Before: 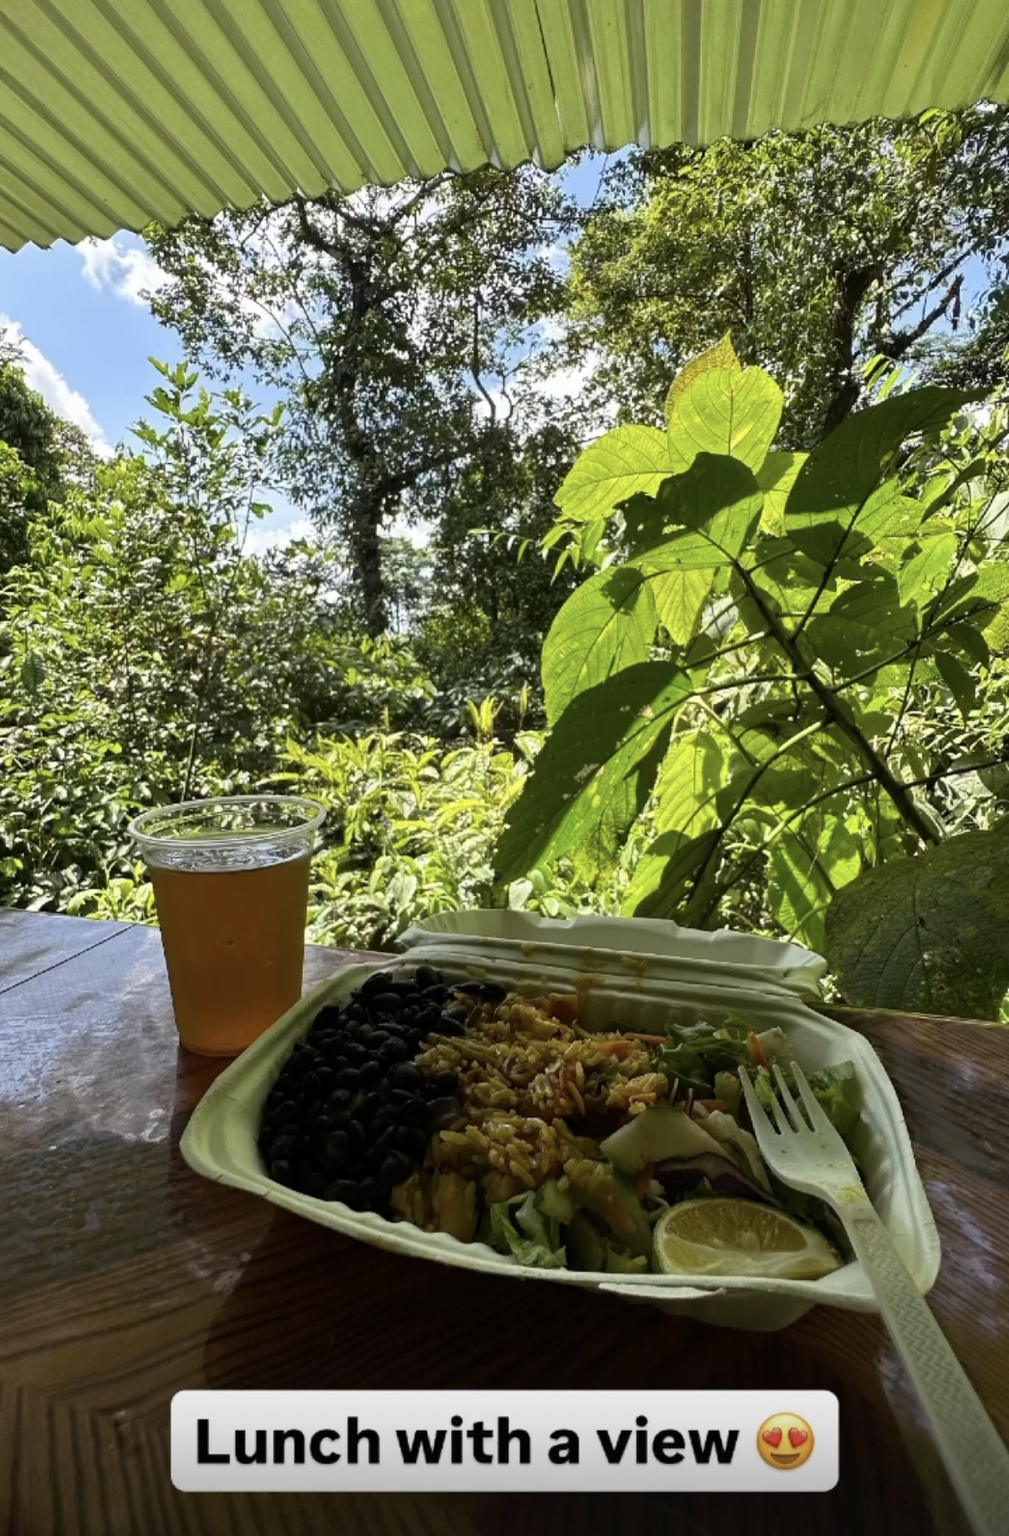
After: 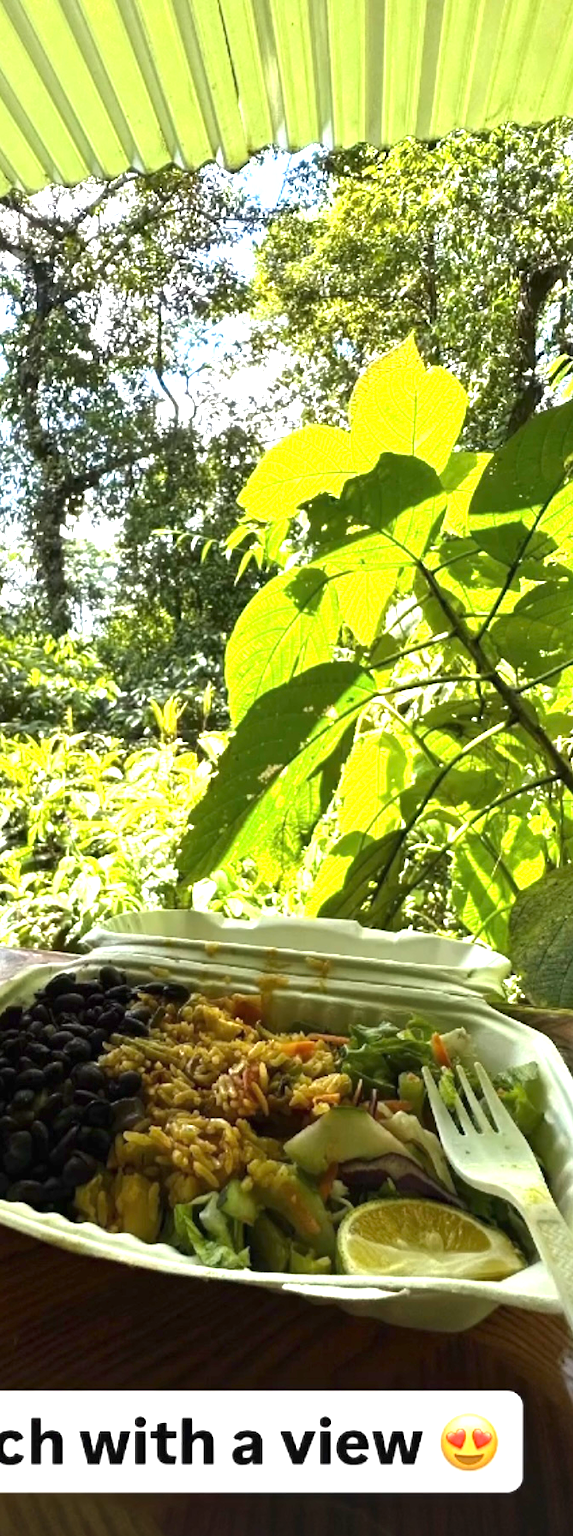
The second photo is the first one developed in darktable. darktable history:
exposure: black level correction 0, exposure 1.521 EV, compensate exposure bias true, compensate highlight preservation false
crop: left 31.455%, top 0.012%, right 11.721%
